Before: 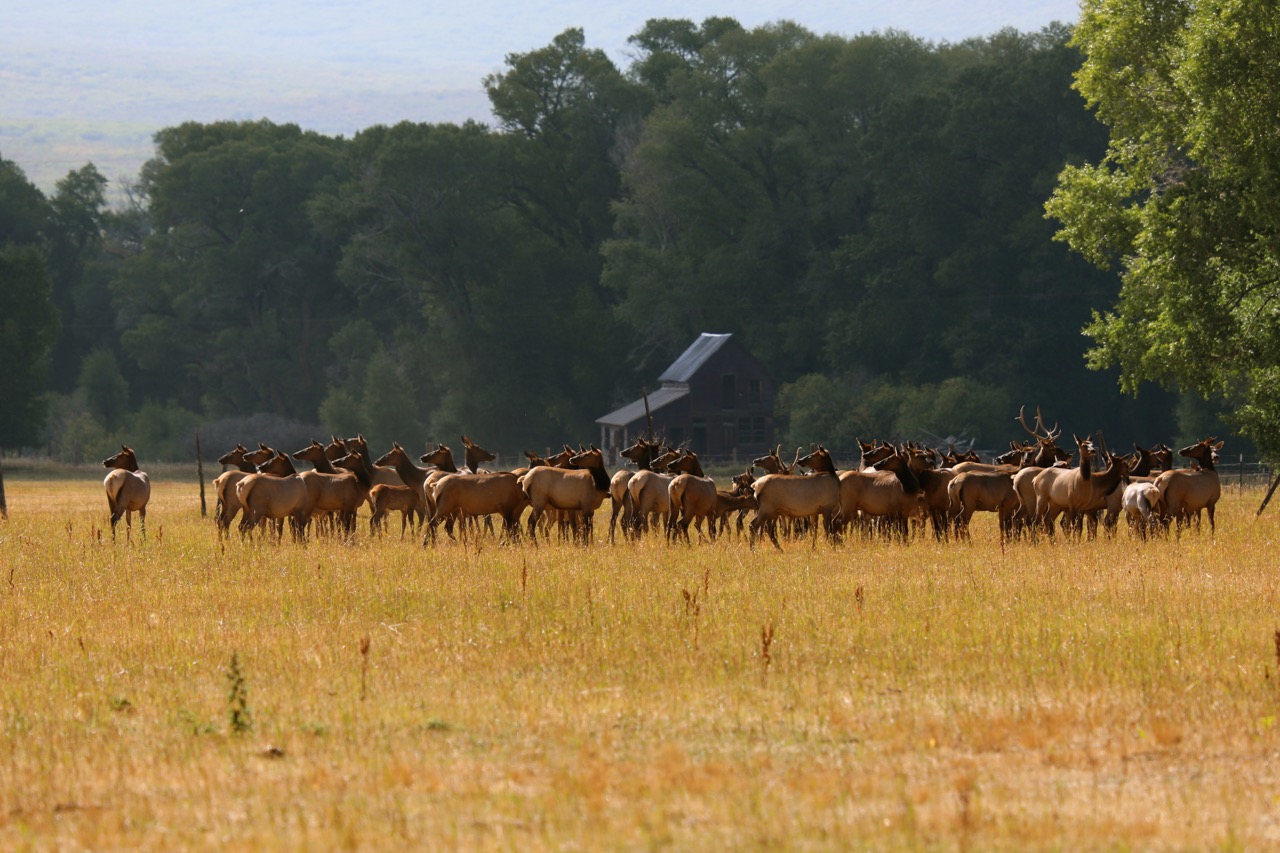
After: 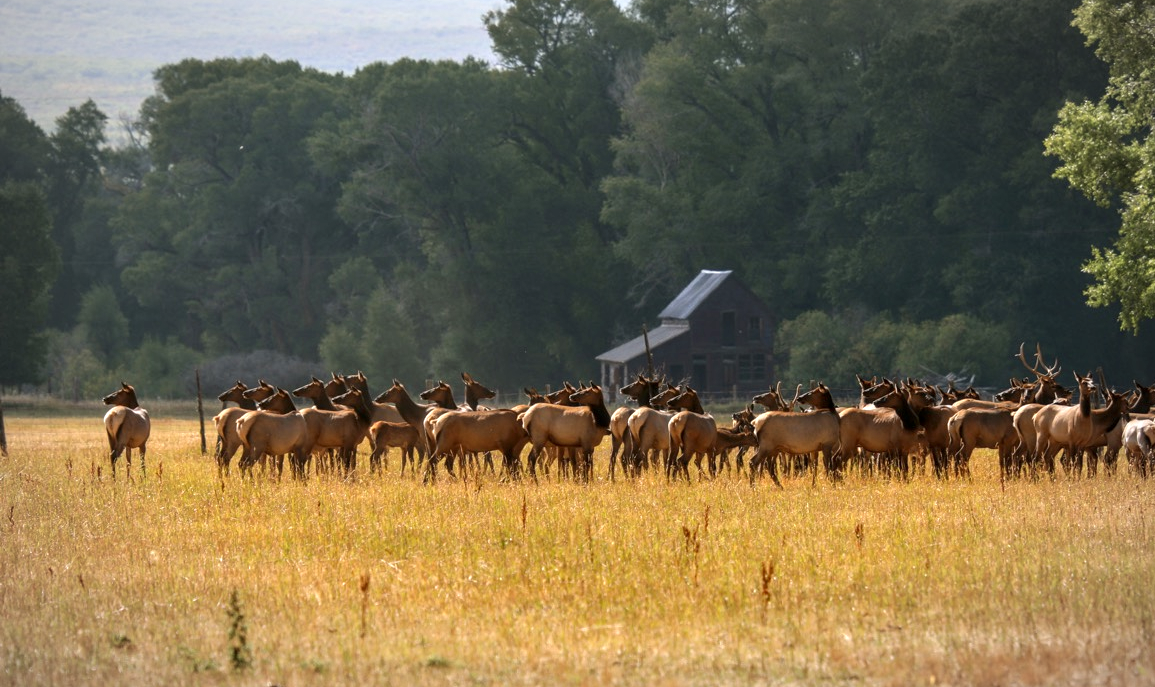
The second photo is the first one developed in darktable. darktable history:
crop: top 7.49%, right 9.717%, bottom 11.943%
exposure: exposure 0.493 EV, compensate highlight preservation false
local contrast: highlights 55%, shadows 52%, detail 130%, midtone range 0.452
vignetting: fall-off radius 70%, automatic ratio true
